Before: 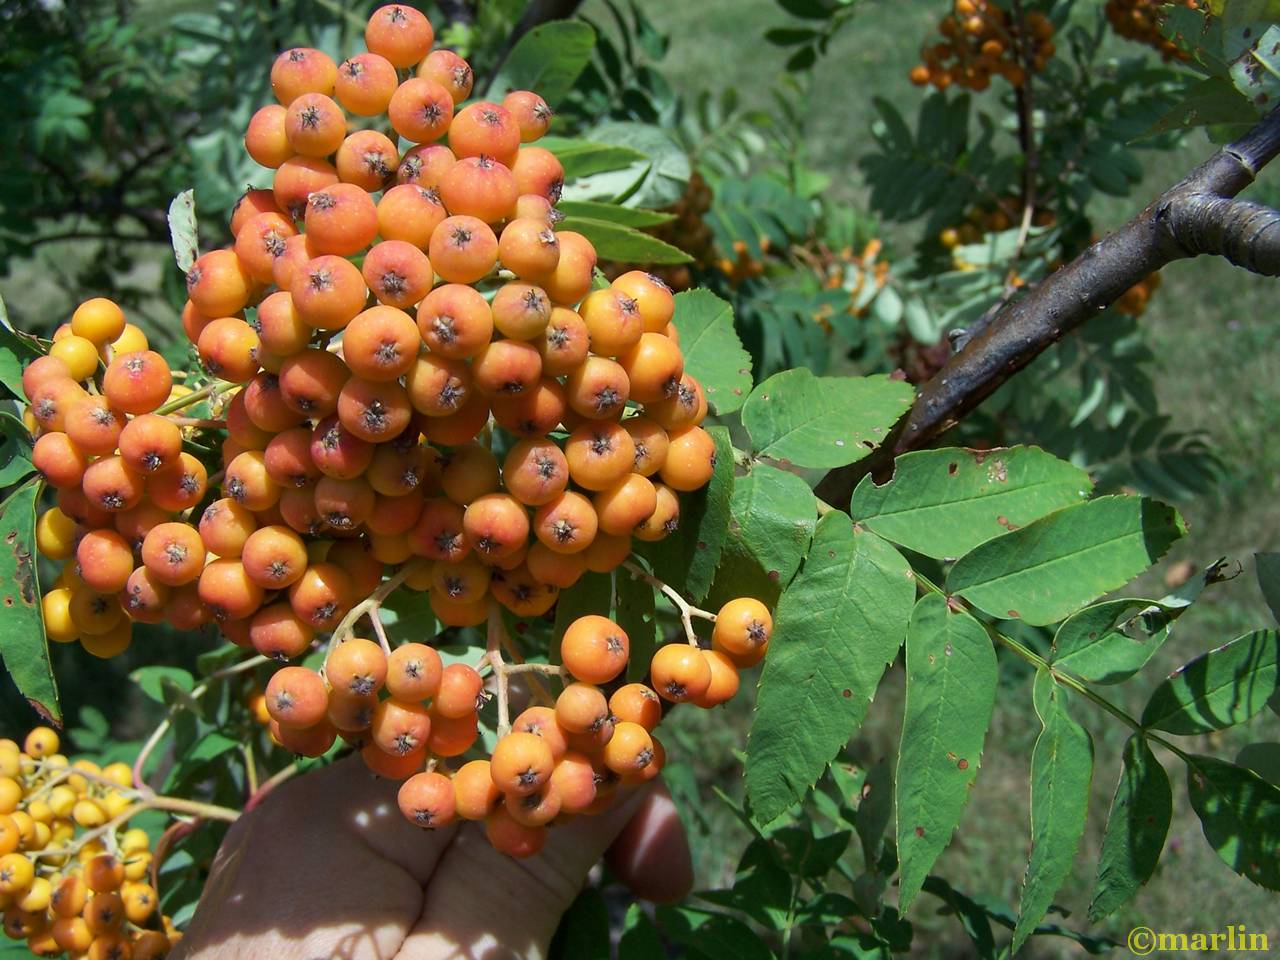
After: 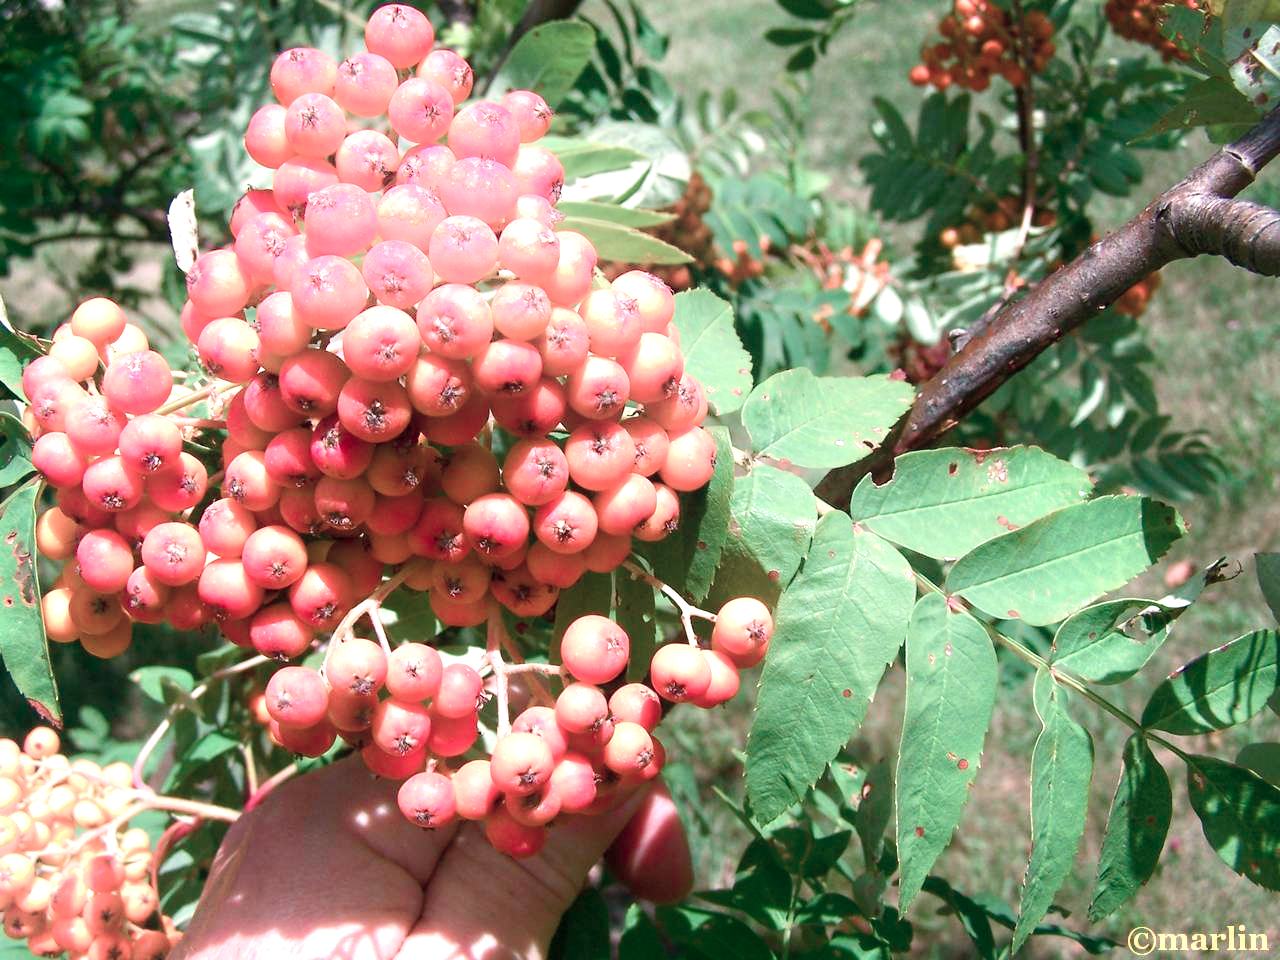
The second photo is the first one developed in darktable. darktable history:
white balance: red 1.08, blue 0.791
exposure: black level correction 0, exposure 1.1 EV, compensate exposure bias true, compensate highlight preservation false
color correction: highlights a* 15.03, highlights b* -25.07
shadows and highlights: shadows -54.3, highlights 86.09, soften with gaussian
color contrast: blue-yellow contrast 0.62
color balance rgb: perceptual saturation grading › global saturation 20%, perceptual saturation grading › highlights -25%, perceptual saturation grading › shadows 50%
